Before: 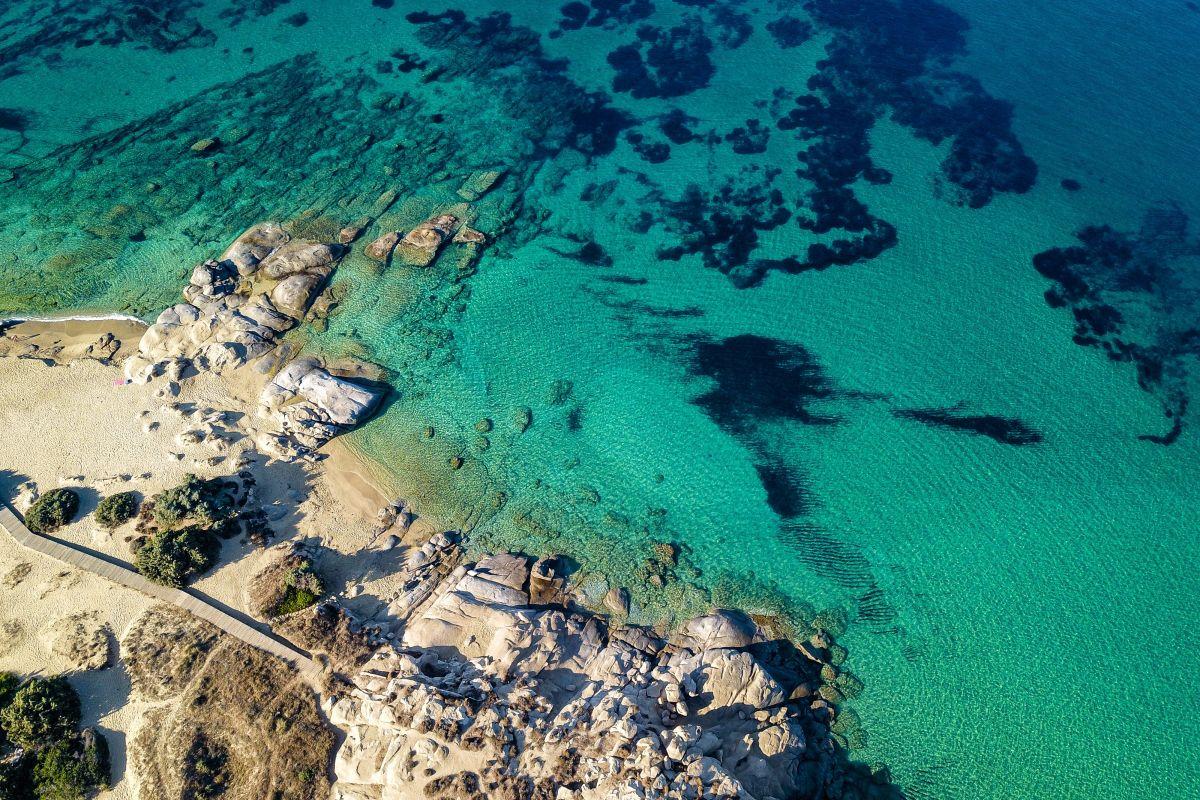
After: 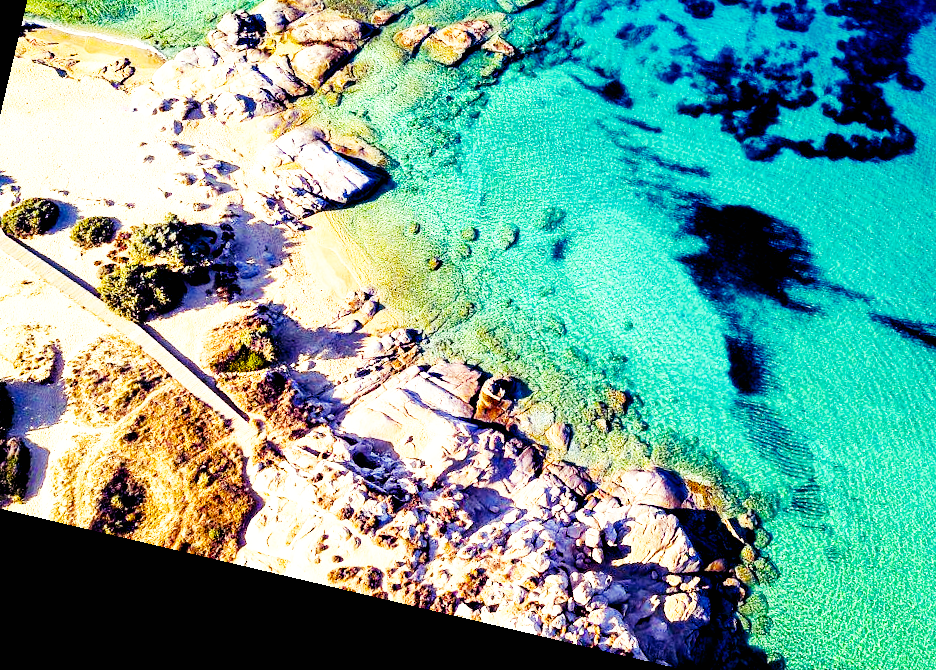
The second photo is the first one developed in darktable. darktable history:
color balance rgb: shadows lift › luminance -21.66%, shadows lift › chroma 8.98%, shadows lift › hue 283.37°, power › chroma 1.55%, power › hue 25.59°, highlights gain › luminance 6.08%, highlights gain › chroma 2.55%, highlights gain › hue 90°, global offset › luminance -0.87%, perceptual saturation grading › global saturation 27.49%, perceptual saturation grading › highlights -28.39%, perceptual saturation grading › mid-tones 15.22%, perceptual saturation grading › shadows 33.98%, perceptual brilliance grading › highlights 10%, perceptual brilliance grading › mid-tones 5%
base curve: curves: ch0 [(0, 0) (0.007, 0.004) (0.027, 0.03) (0.046, 0.07) (0.207, 0.54) (0.442, 0.872) (0.673, 0.972) (1, 1)], preserve colors none
rotate and perspective: rotation 13.27°, automatic cropping off
crop: left 6.488%, top 27.668%, right 24.183%, bottom 8.656%
